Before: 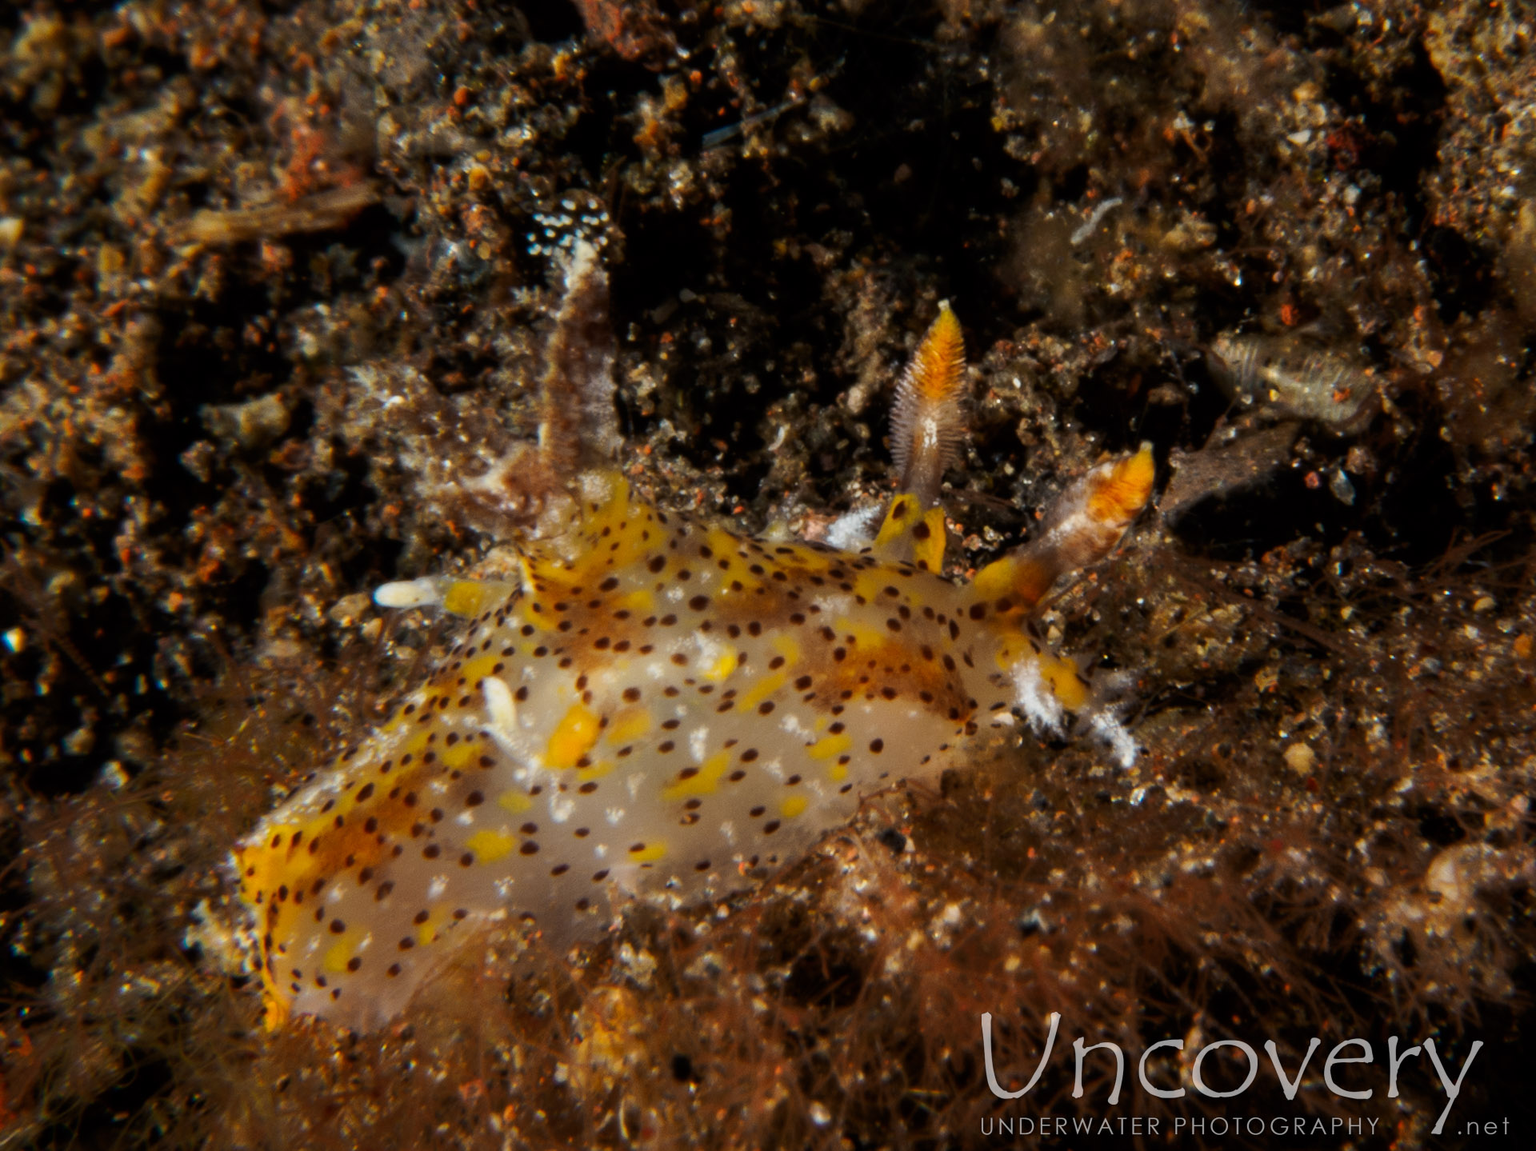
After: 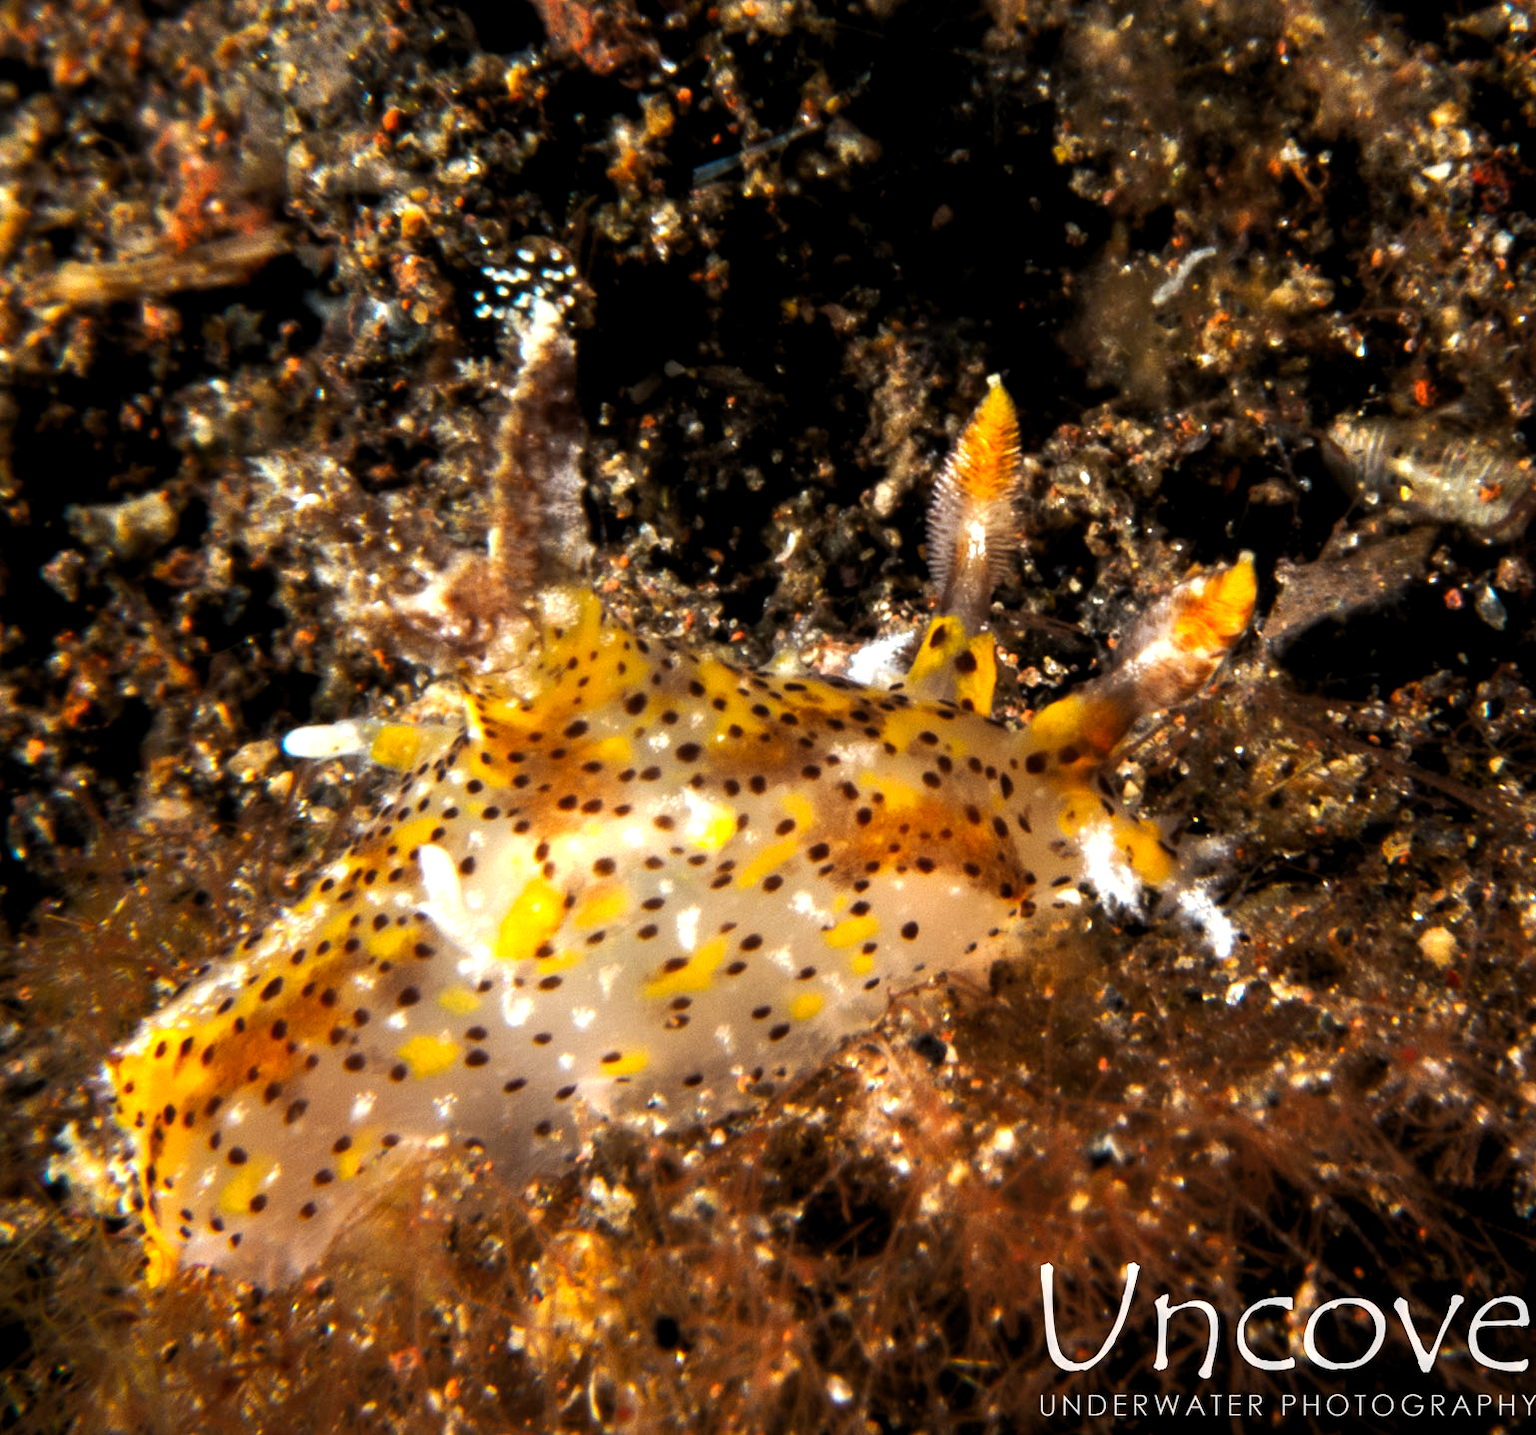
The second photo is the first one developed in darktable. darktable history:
crop and rotate: left 9.597%, right 10.195%
levels: levels [0.012, 0.367, 0.697]
tone equalizer: on, module defaults
